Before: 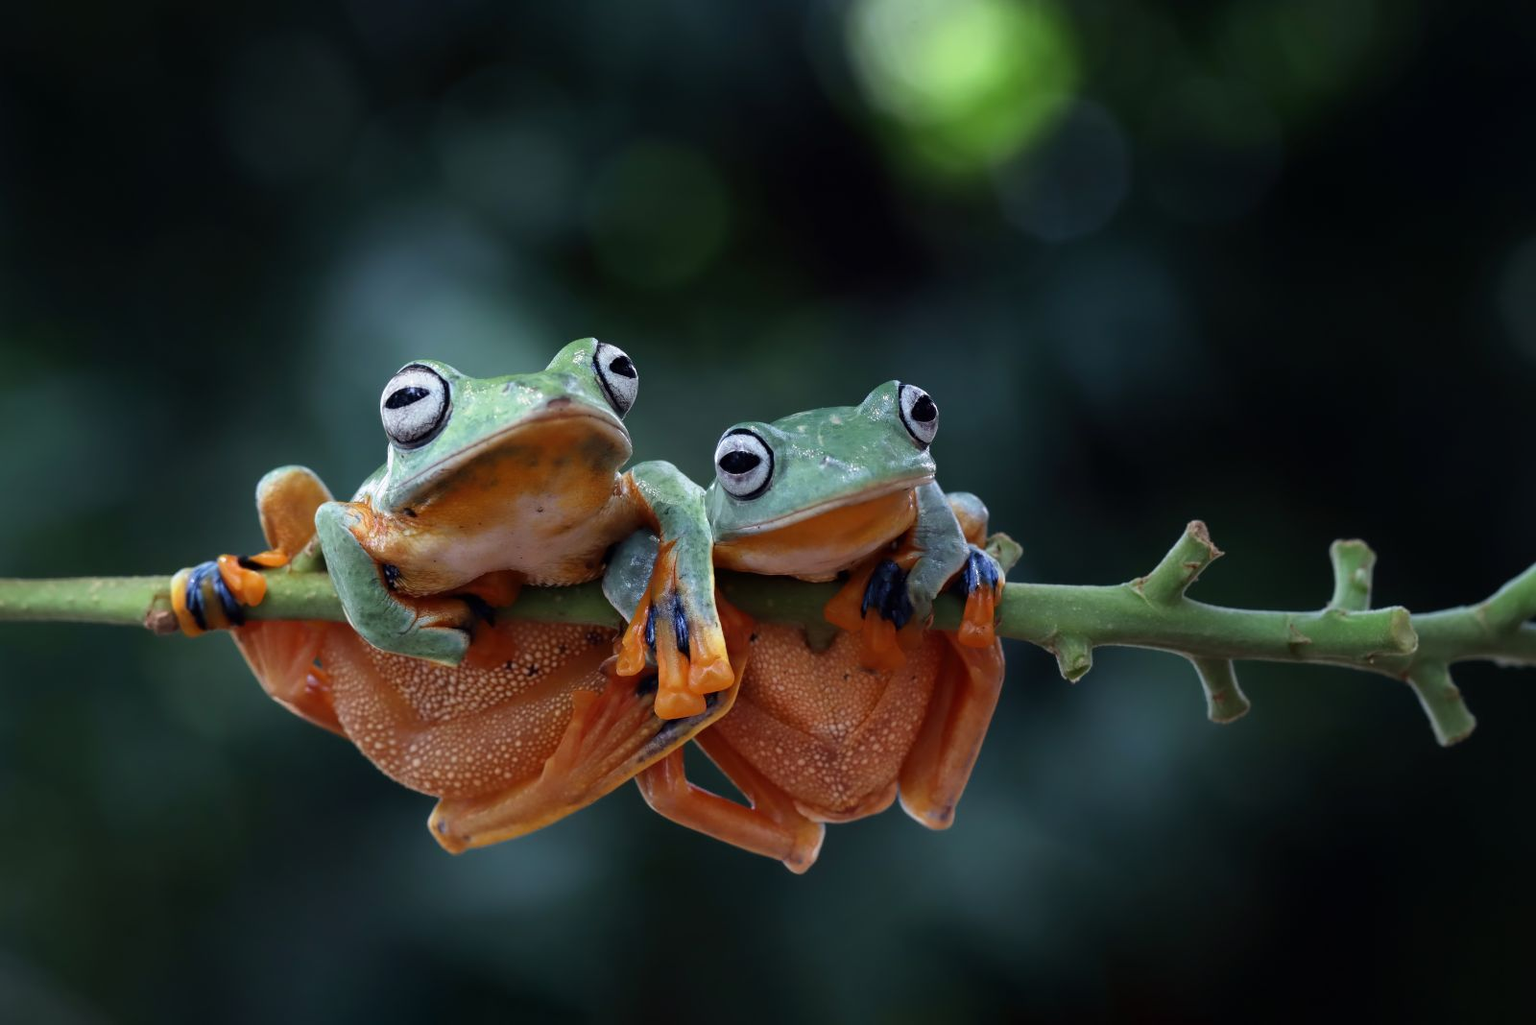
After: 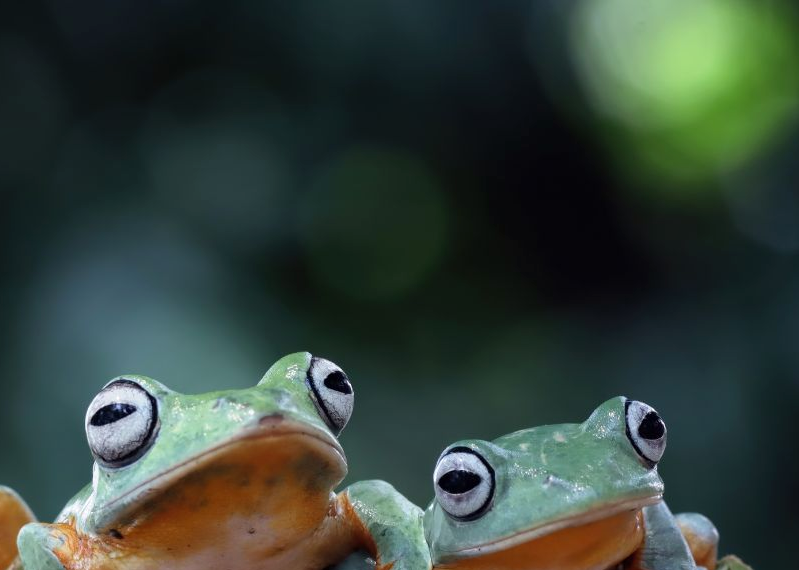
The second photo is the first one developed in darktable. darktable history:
shadows and highlights: shadows 25.34, highlights -25.38
crop: left 19.486%, right 30.559%, bottom 46.609%
